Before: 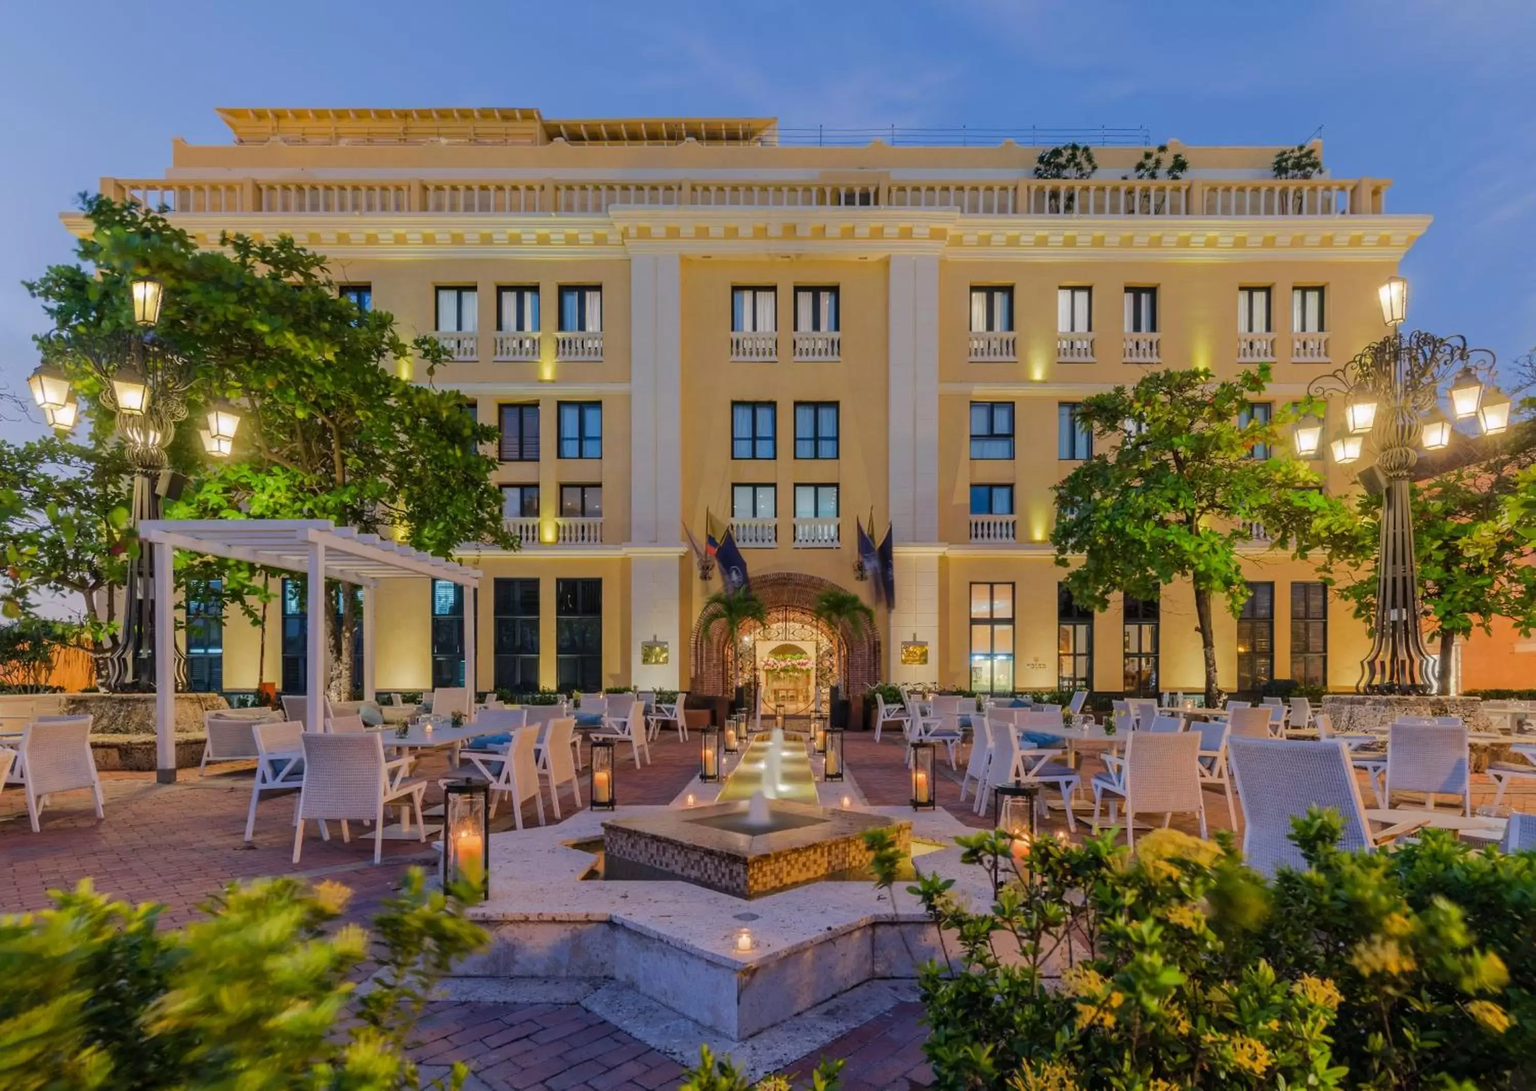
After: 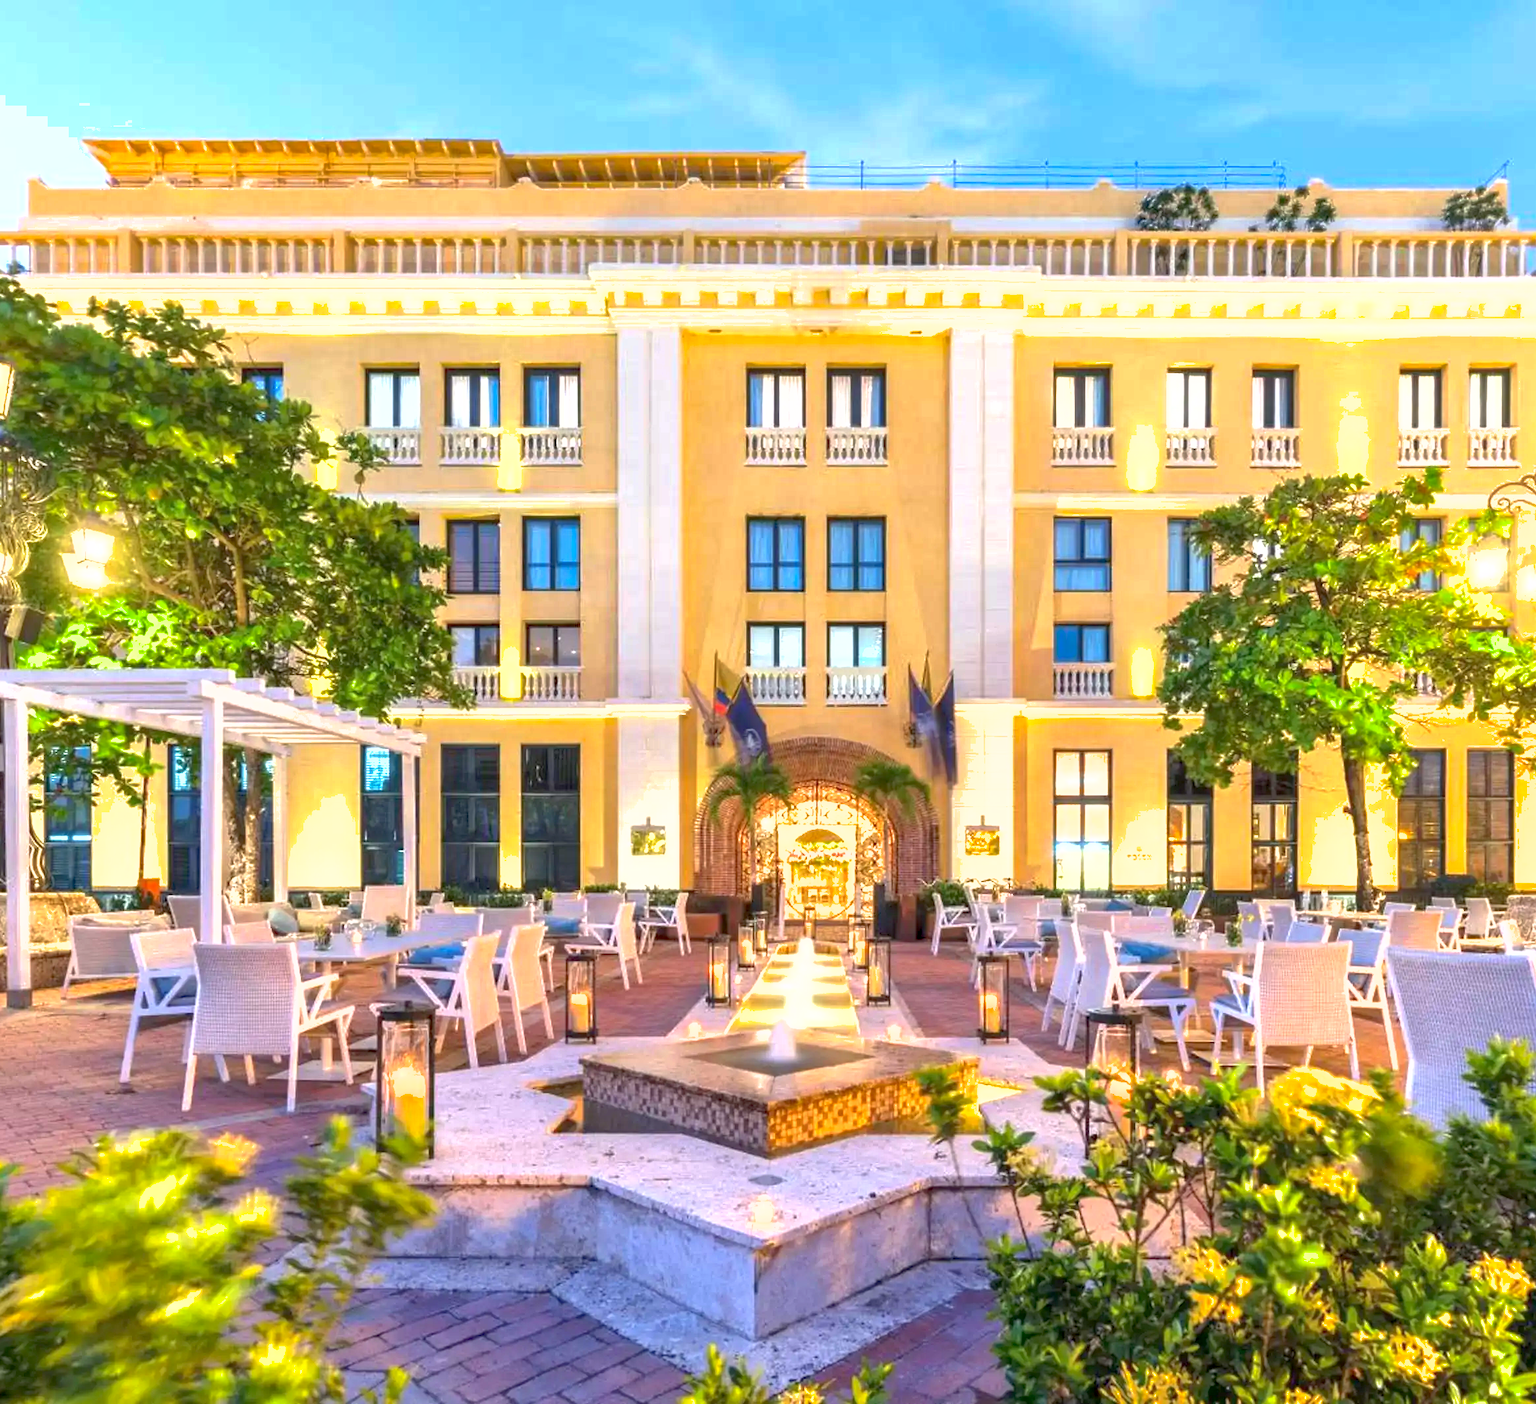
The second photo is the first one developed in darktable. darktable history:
shadows and highlights: on, module defaults
exposure: black level correction 0.001, exposure 1.732 EV, compensate highlight preservation false
crop: left 9.878%, right 12.447%
